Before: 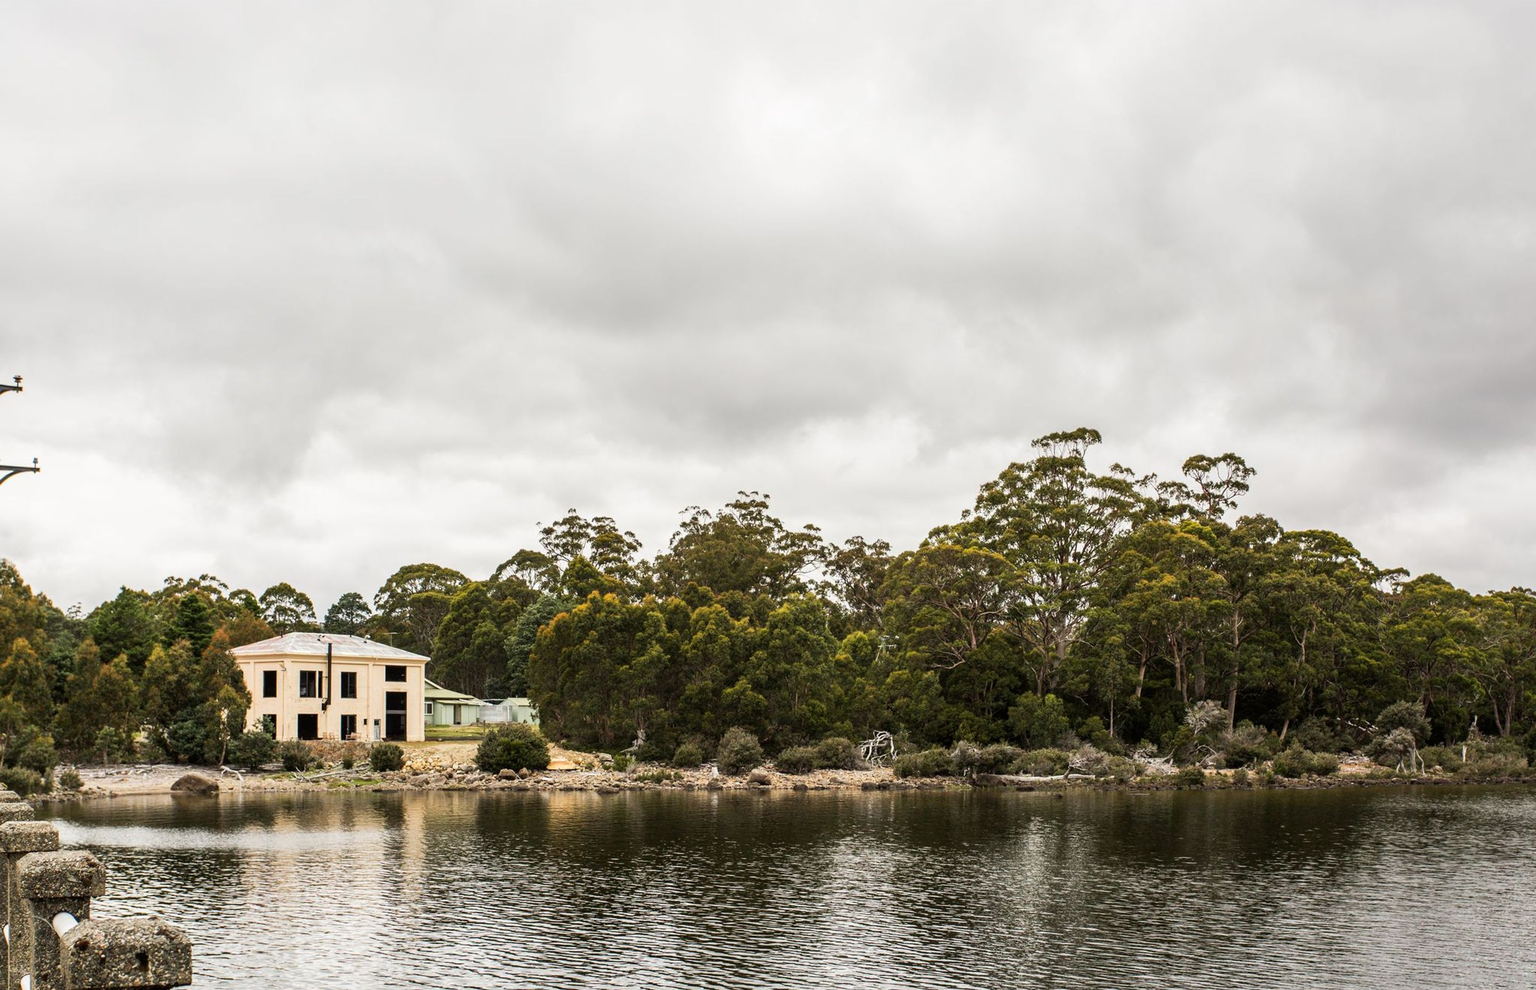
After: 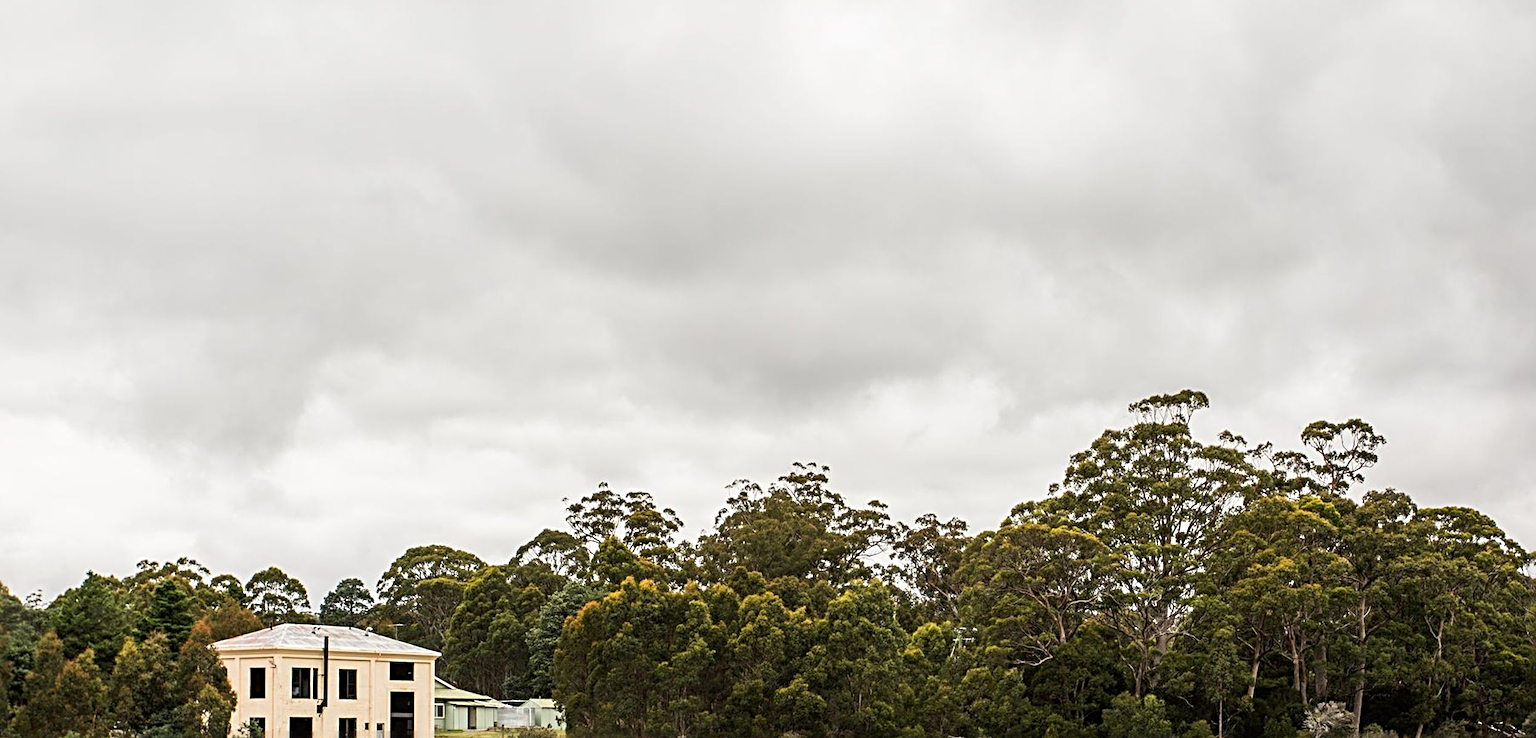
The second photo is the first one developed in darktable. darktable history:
crop: left 2.947%, top 8.83%, right 9.615%, bottom 25.933%
sharpen: radius 4.894
